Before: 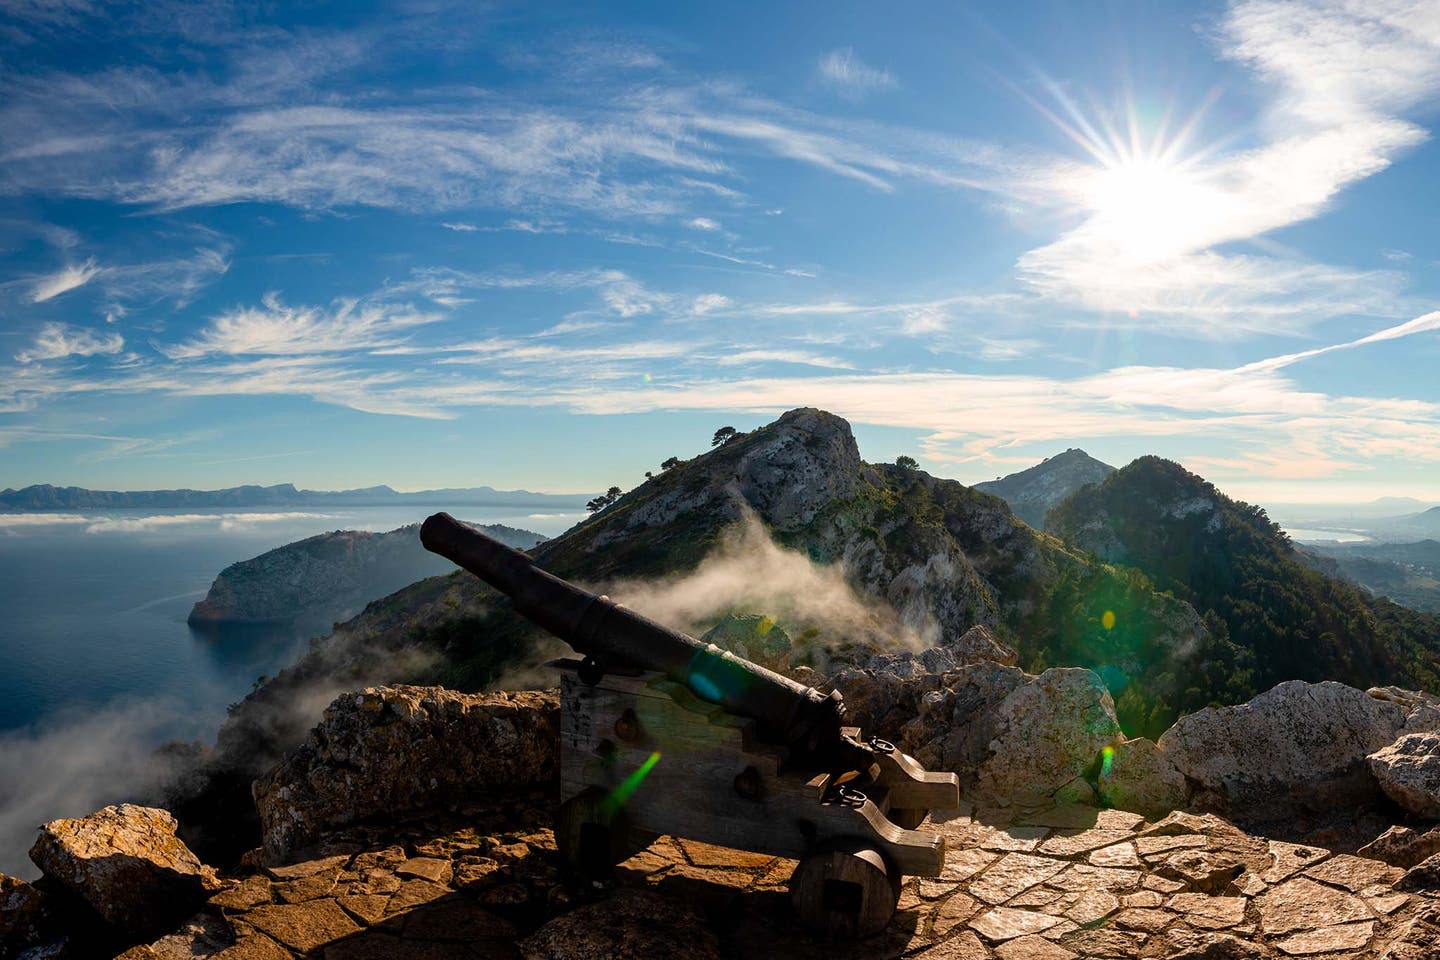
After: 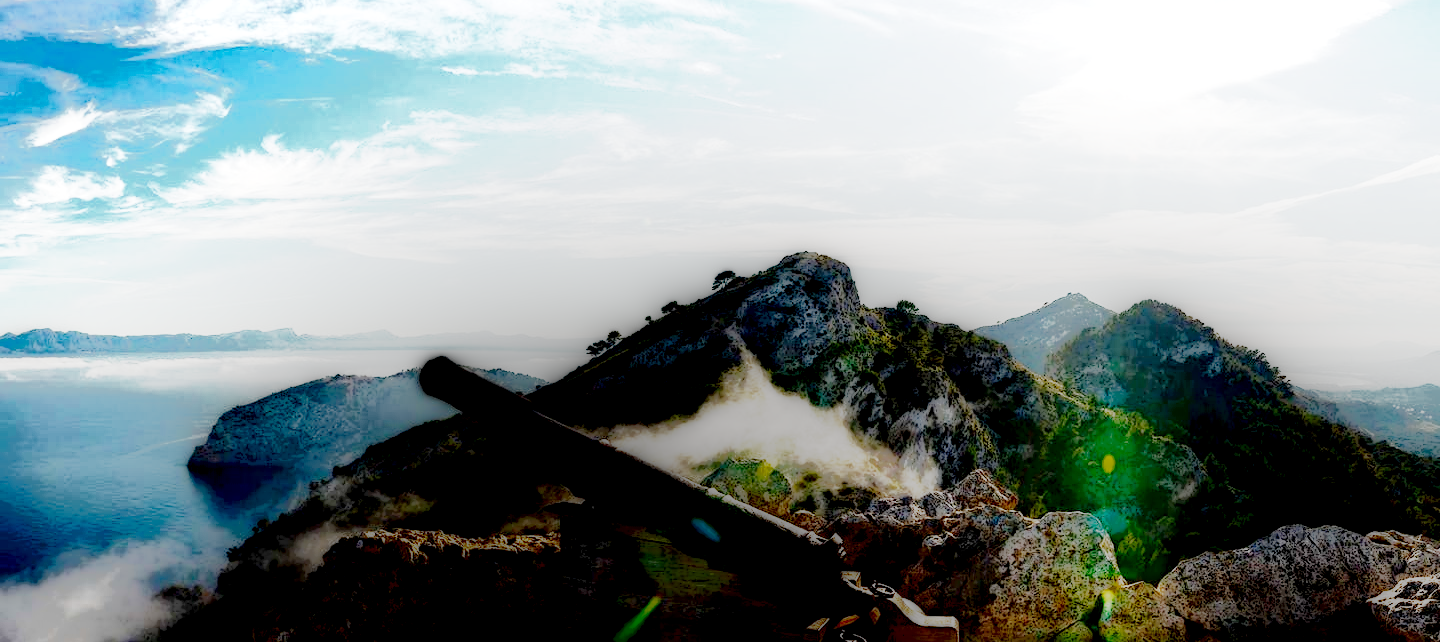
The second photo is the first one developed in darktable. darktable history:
crop: top 16.338%, bottom 16.708%
tone equalizer: -8 EV -1.85 EV, -7 EV -1.12 EV, -6 EV -1.61 EV, mask exposure compensation -0.51 EV
exposure: black level correction 0, exposure 1.39 EV, compensate highlight preservation false
base curve: curves: ch0 [(0, 0) (0.007, 0.004) (0.027, 0.03) (0.046, 0.07) (0.207, 0.54) (0.442, 0.872) (0.673, 0.972) (1, 1)], preserve colors none
local contrast: highlights 3%, shadows 219%, detail 164%, midtone range 0.002
color zones: curves: ch0 [(0, 0.5) (0.143, 0.5) (0.286, 0.5) (0.429, 0.5) (0.62, 0.489) (0.714, 0.445) (0.844, 0.496) (1, 0.5)]; ch1 [(0, 0.5) (0.143, 0.5) (0.286, 0.5) (0.429, 0.5) (0.571, 0.5) (0.714, 0.523) (0.857, 0.5) (1, 0.5)]
